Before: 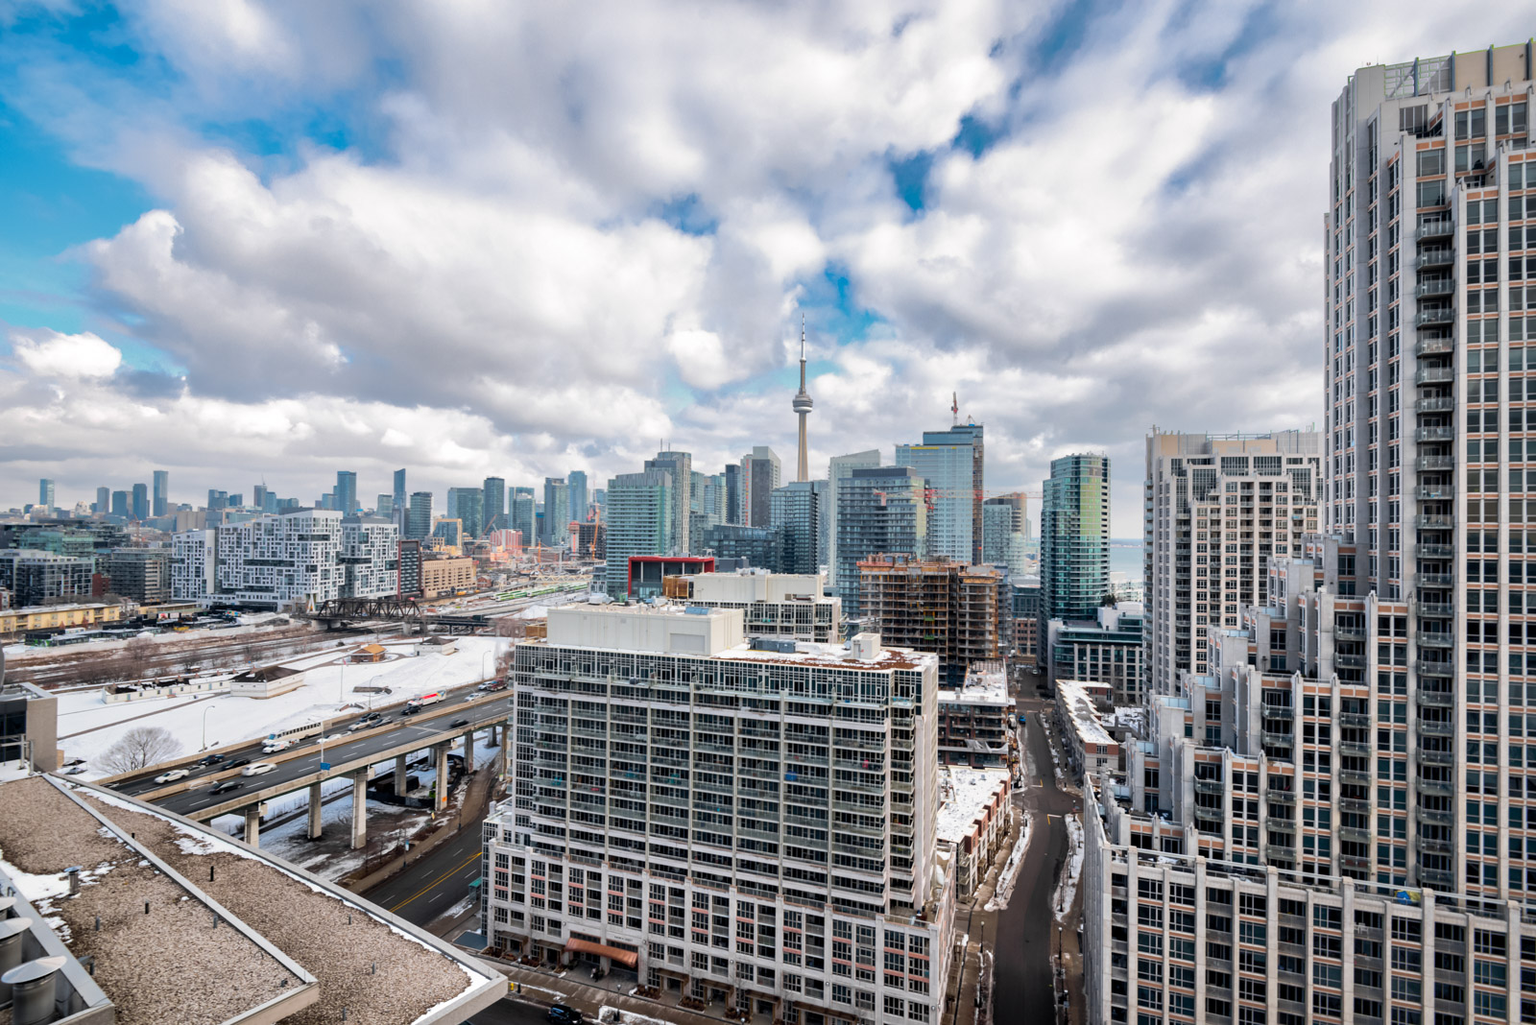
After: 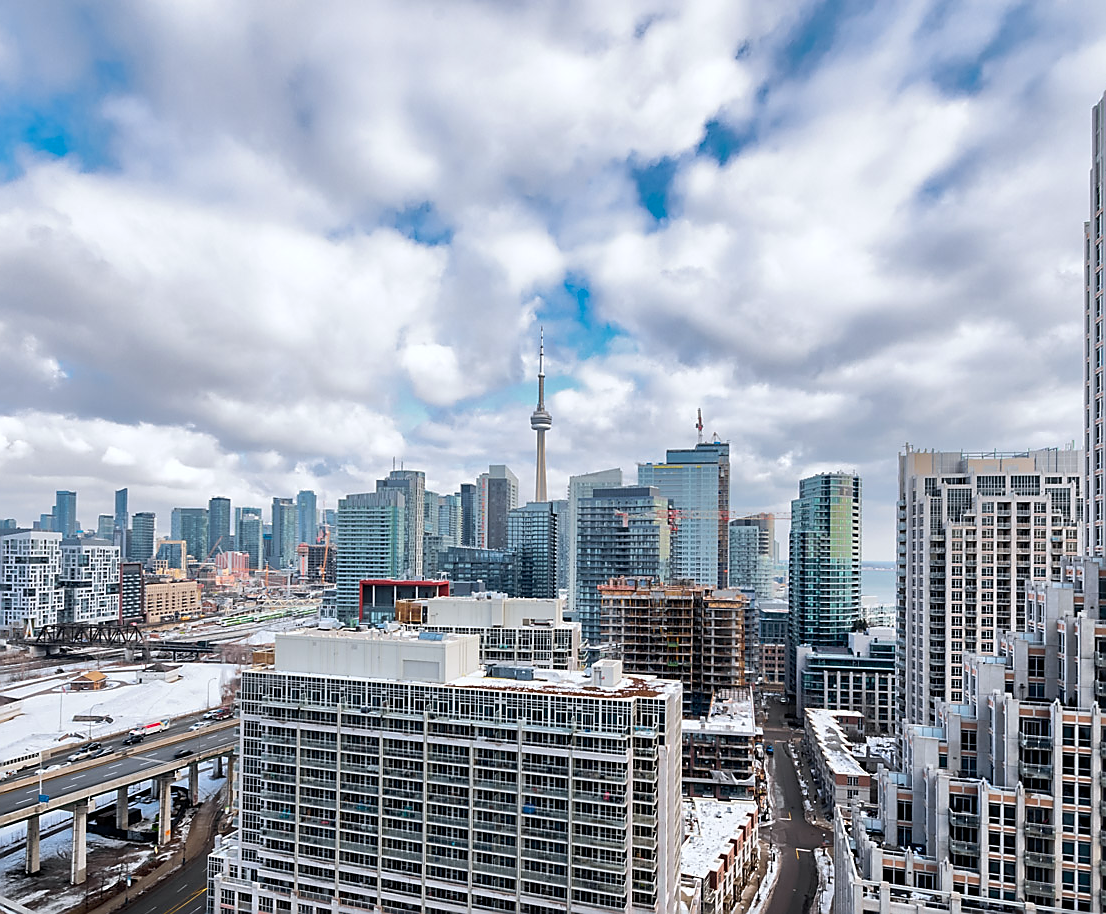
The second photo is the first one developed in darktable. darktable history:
crop: left 18.483%, right 12.348%, bottom 14.367%
color calibration: gray › normalize channels true, x 0.354, y 0.369, temperature 4738.16 K, gamut compression 0.004
sharpen: radius 1.373, amount 1.254, threshold 0.733
